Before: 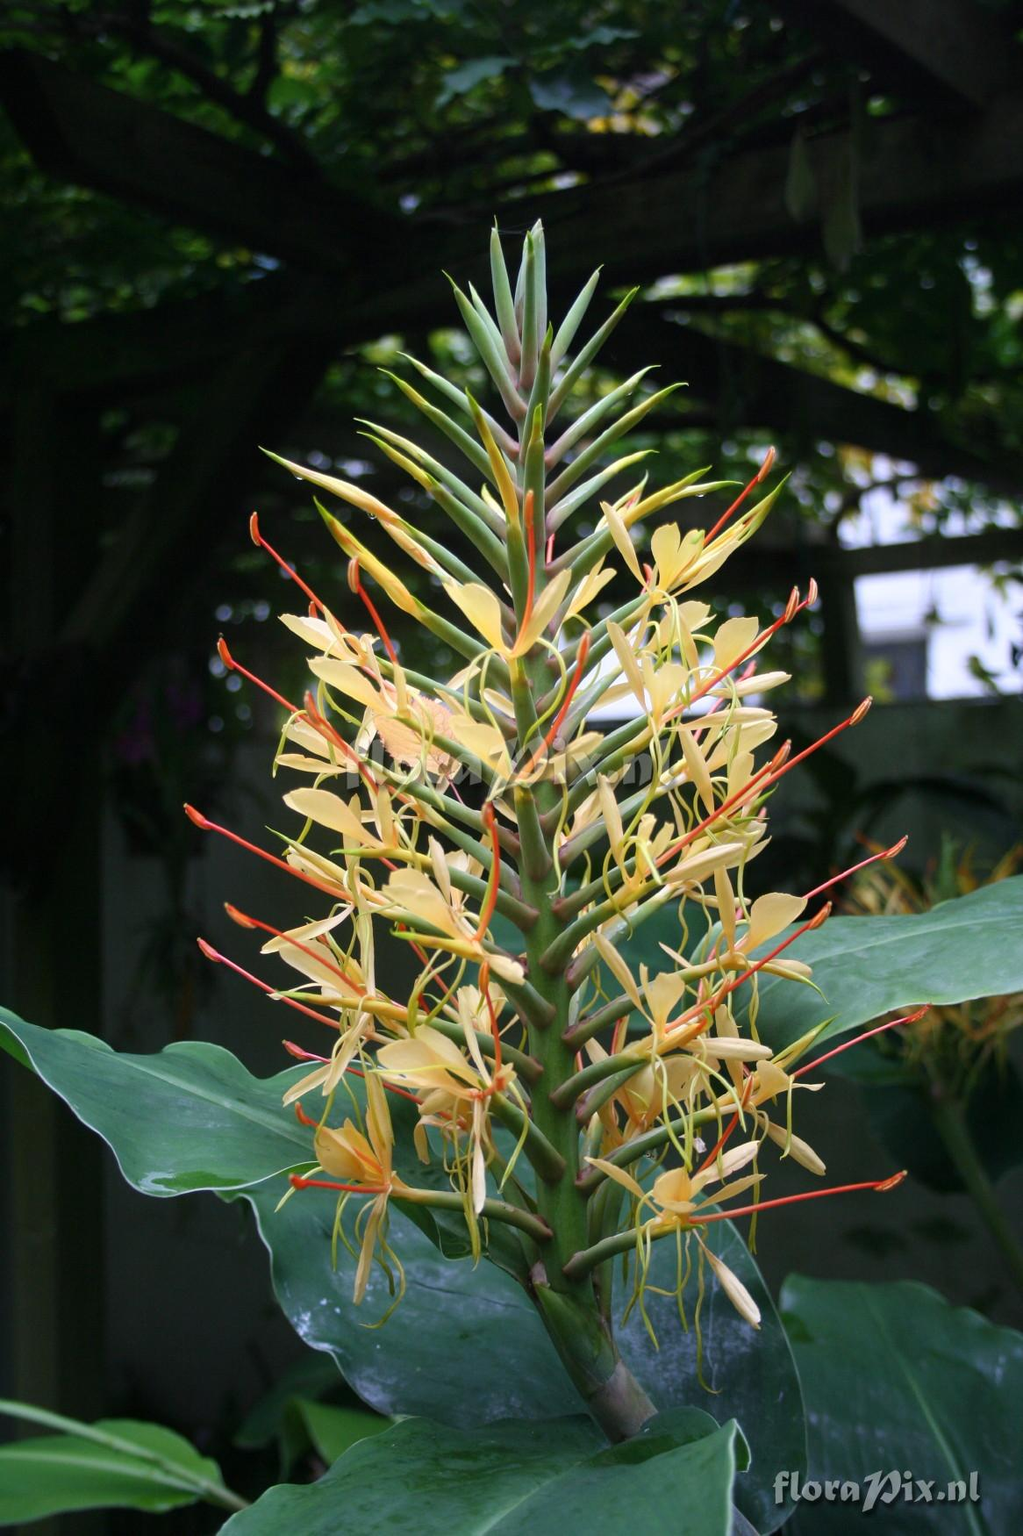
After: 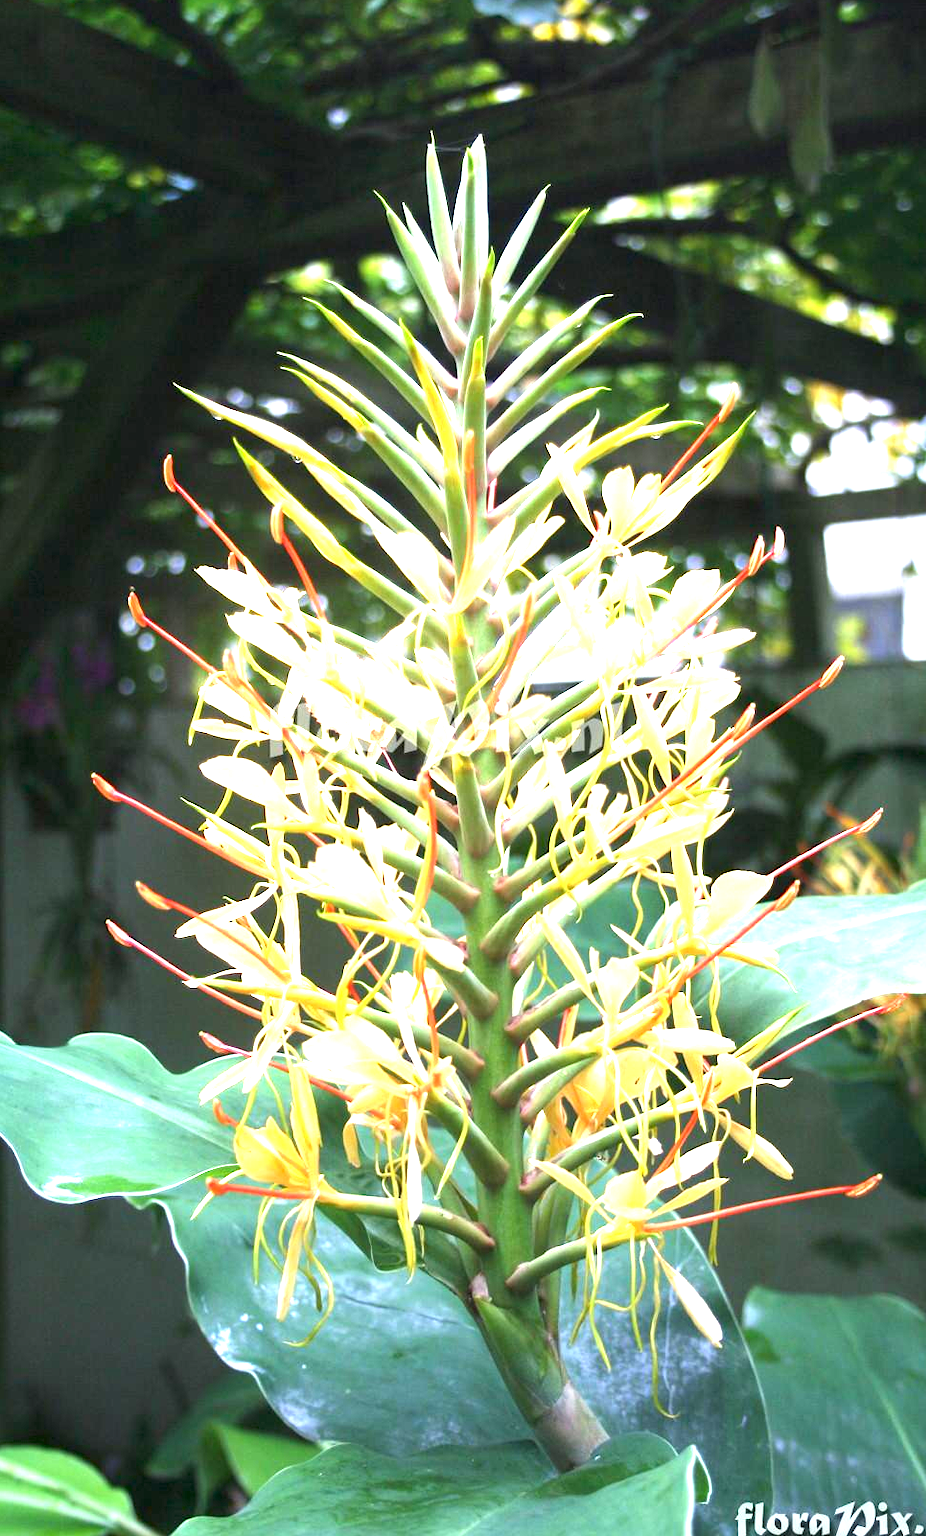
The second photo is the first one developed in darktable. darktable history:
crop: left 9.807%, top 6.259%, right 7.334%, bottom 2.177%
exposure: exposure 2.25 EV, compensate highlight preservation false
